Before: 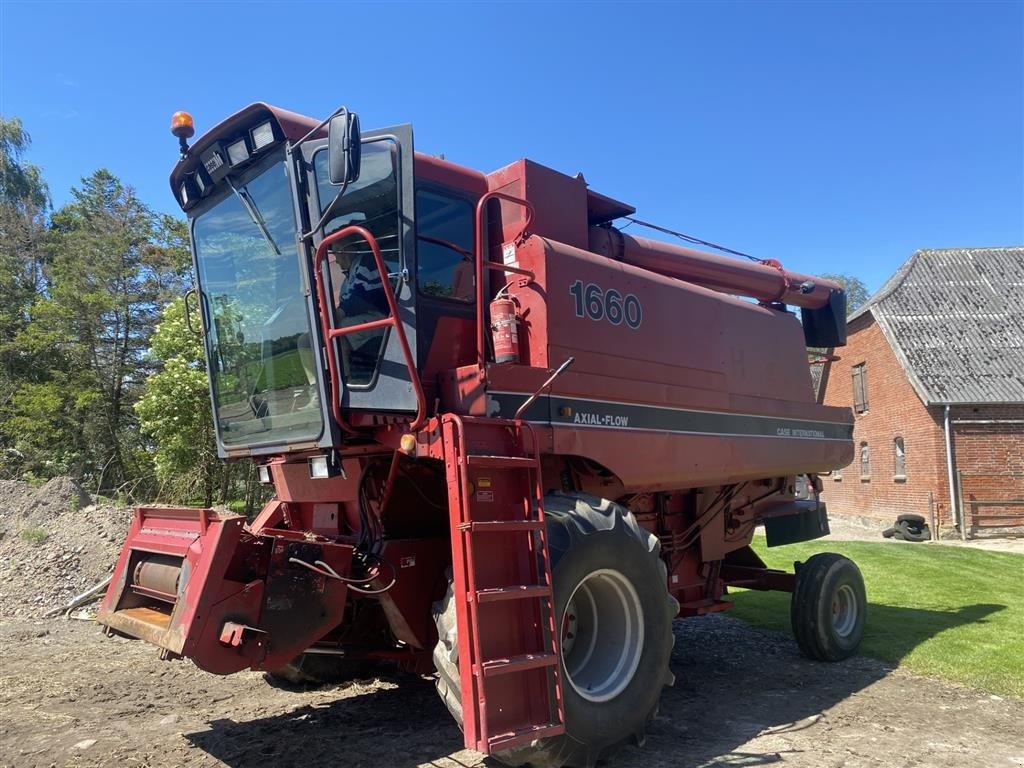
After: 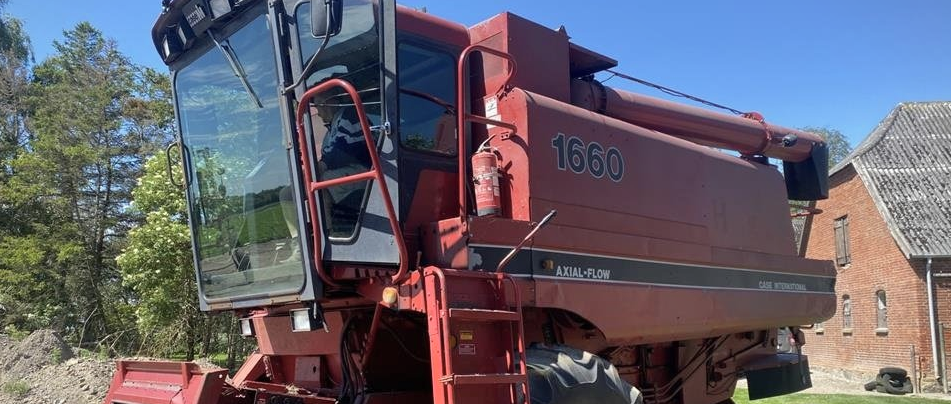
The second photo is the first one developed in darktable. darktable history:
contrast brightness saturation: saturation -0.092
shadows and highlights: shadows 36.6, highlights -27.53, soften with gaussian
crop: left 1.766%, top 19.253%, right 5.304%, bottom 28.138%
vignetting: fall-off start 99.02%, fall-off radius 99.28%, brightness -0.437, saturation -0.21, center (-0.032, -0.043), width/height ratio 1.426
